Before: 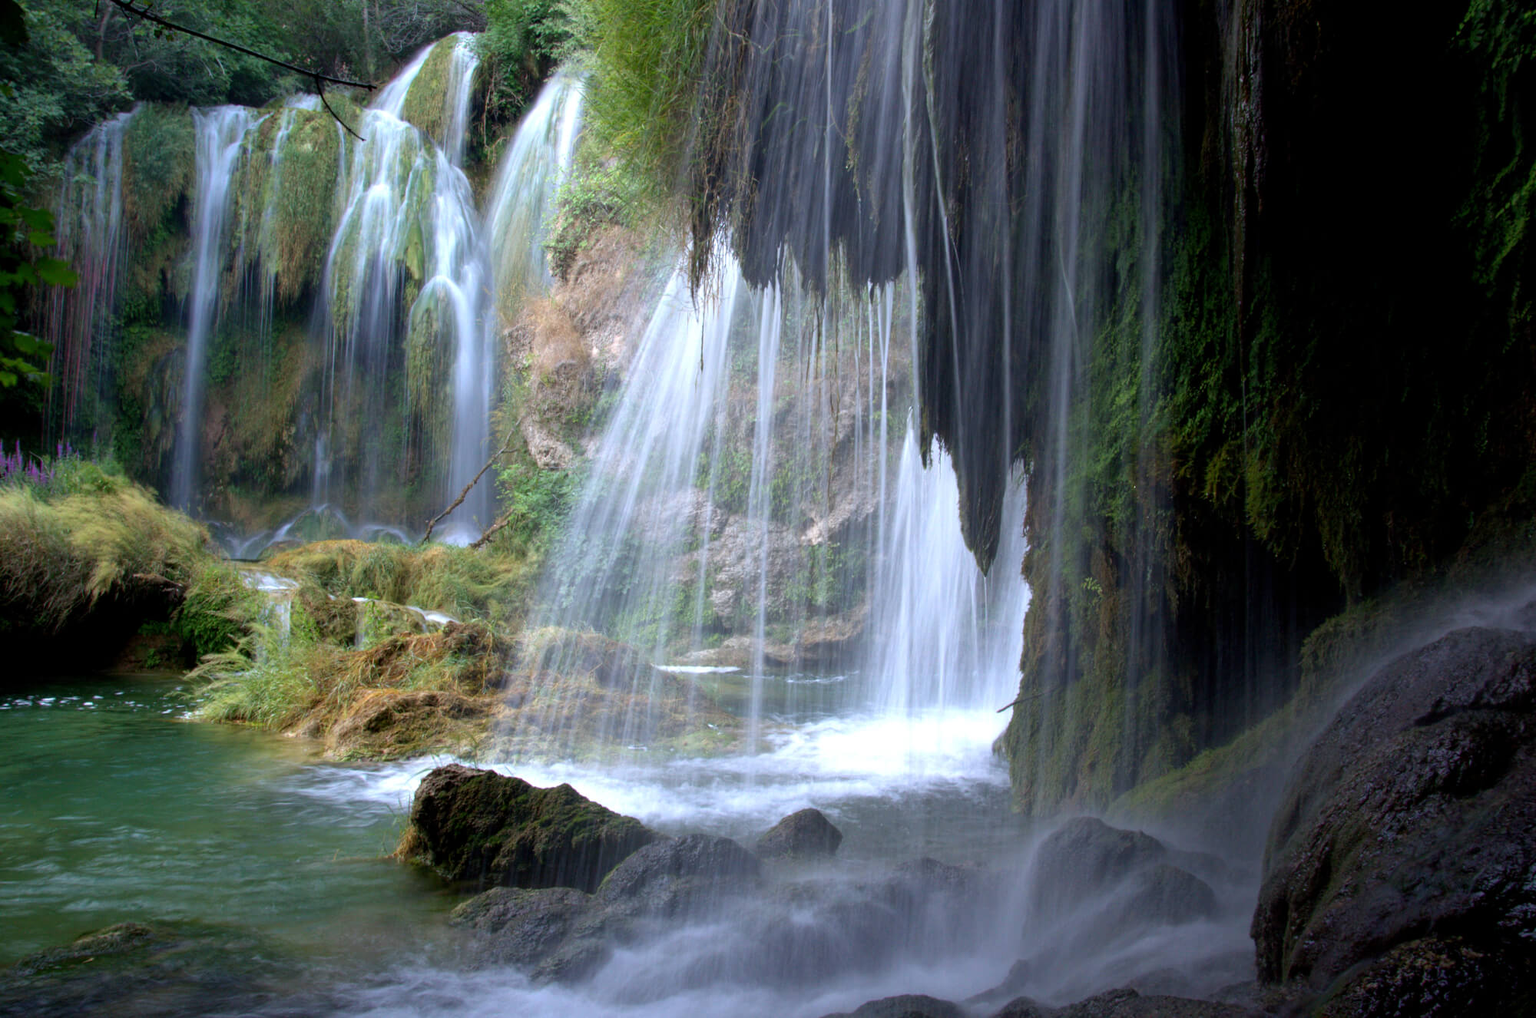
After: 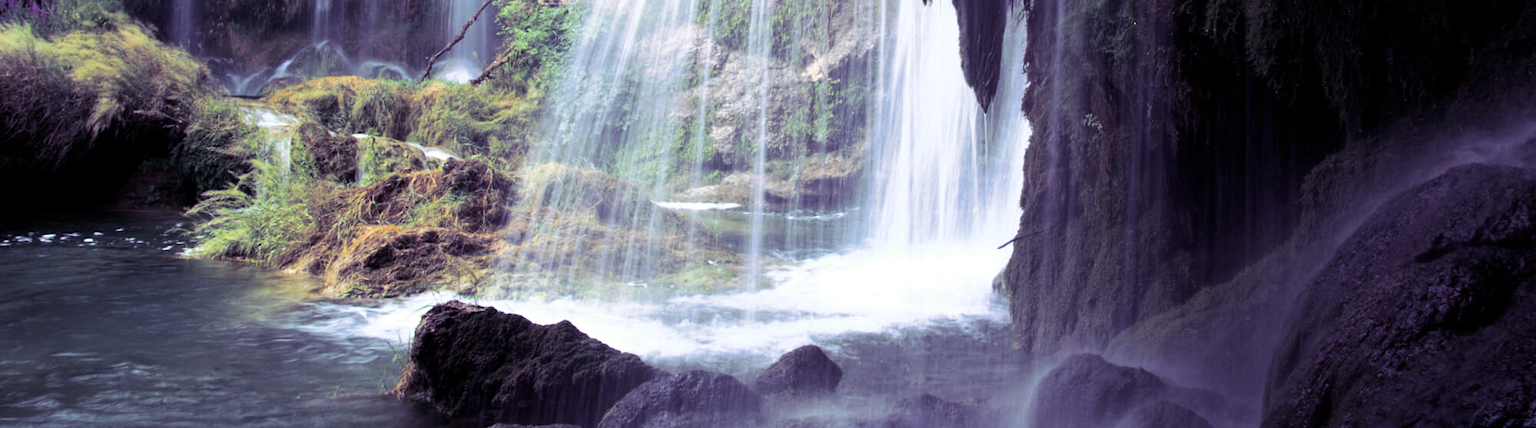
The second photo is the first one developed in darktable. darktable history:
crop: top 45.551%, bottom 12.262%
contrast brightness saturation: contrast 0.24, brightness 0.09
split-toning: shadows › hue 255.6°, shadows › saturation 0.66, highlights › hue 43.2°, highlights › saturation 0.68, balance -50.1
